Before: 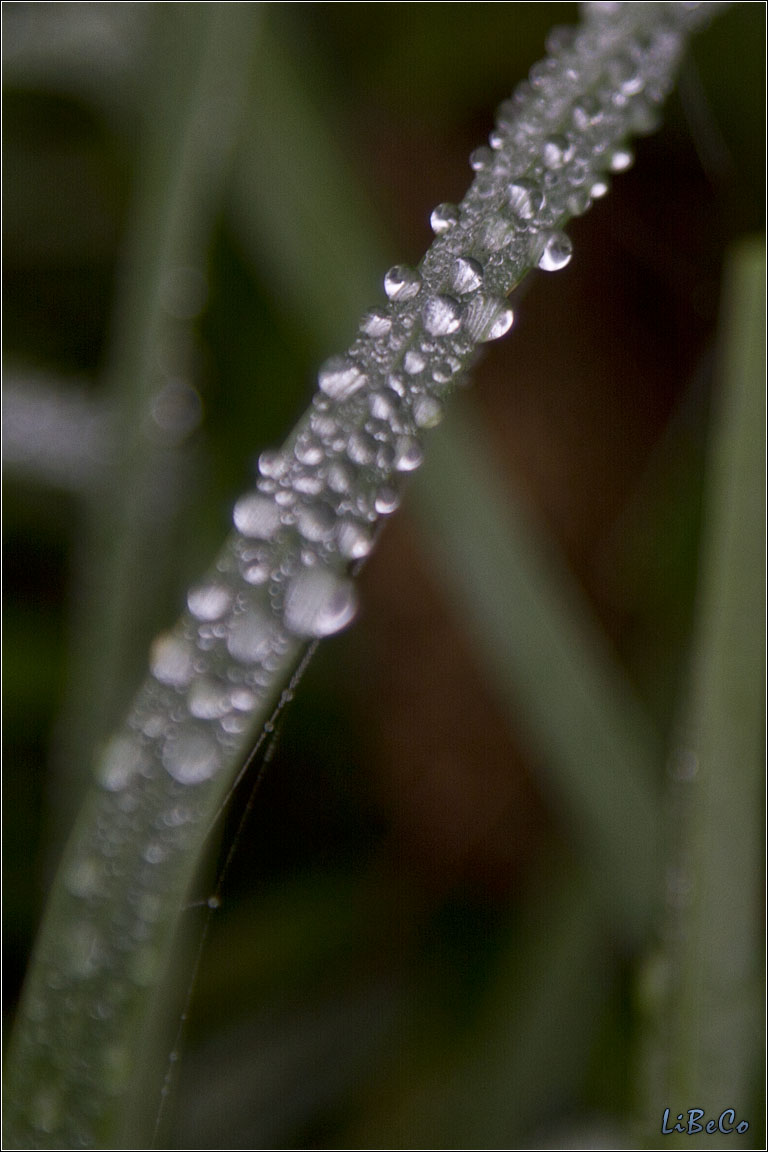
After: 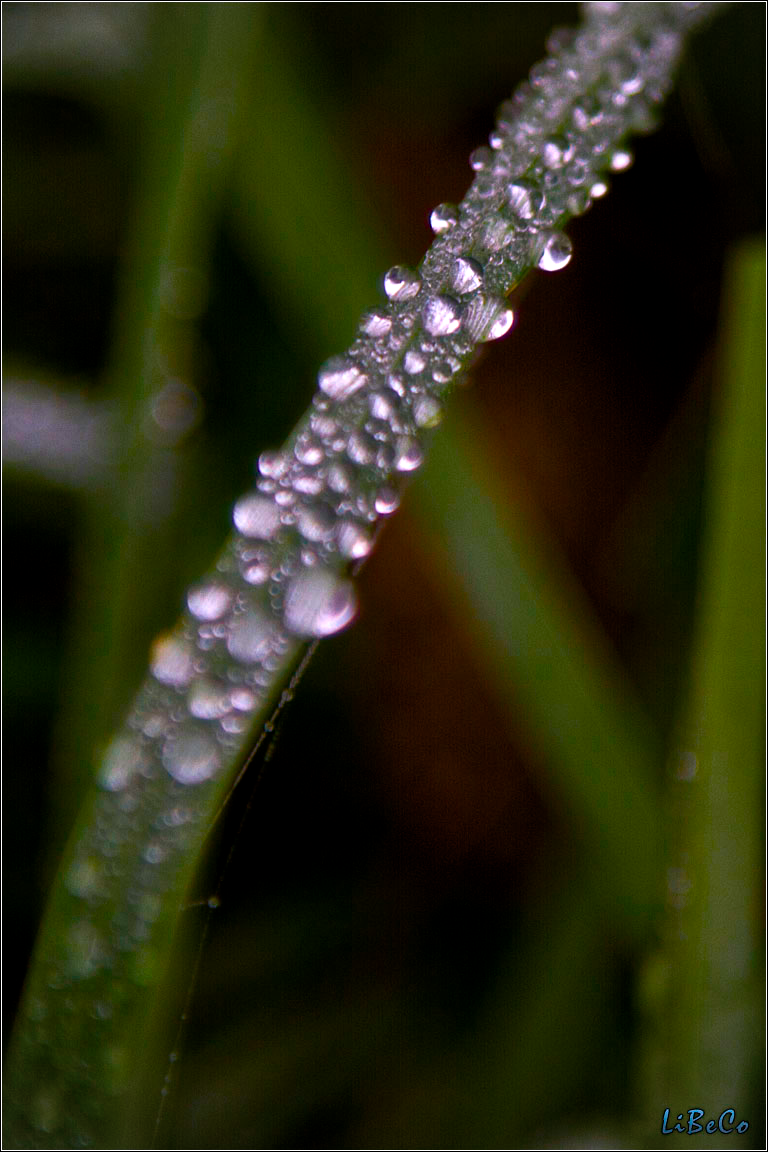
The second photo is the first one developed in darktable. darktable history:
color balance rgb: linear chroma grading › global chroma 15.235%, perceptual saturation grading › global saturation 99.469%, perceptual brilliance grading › global brilliance 14.966%, perceptual brilliance grading › shadows -35.356%, global vibrance 20%
vignetting: brightness -0.161, unbound false
